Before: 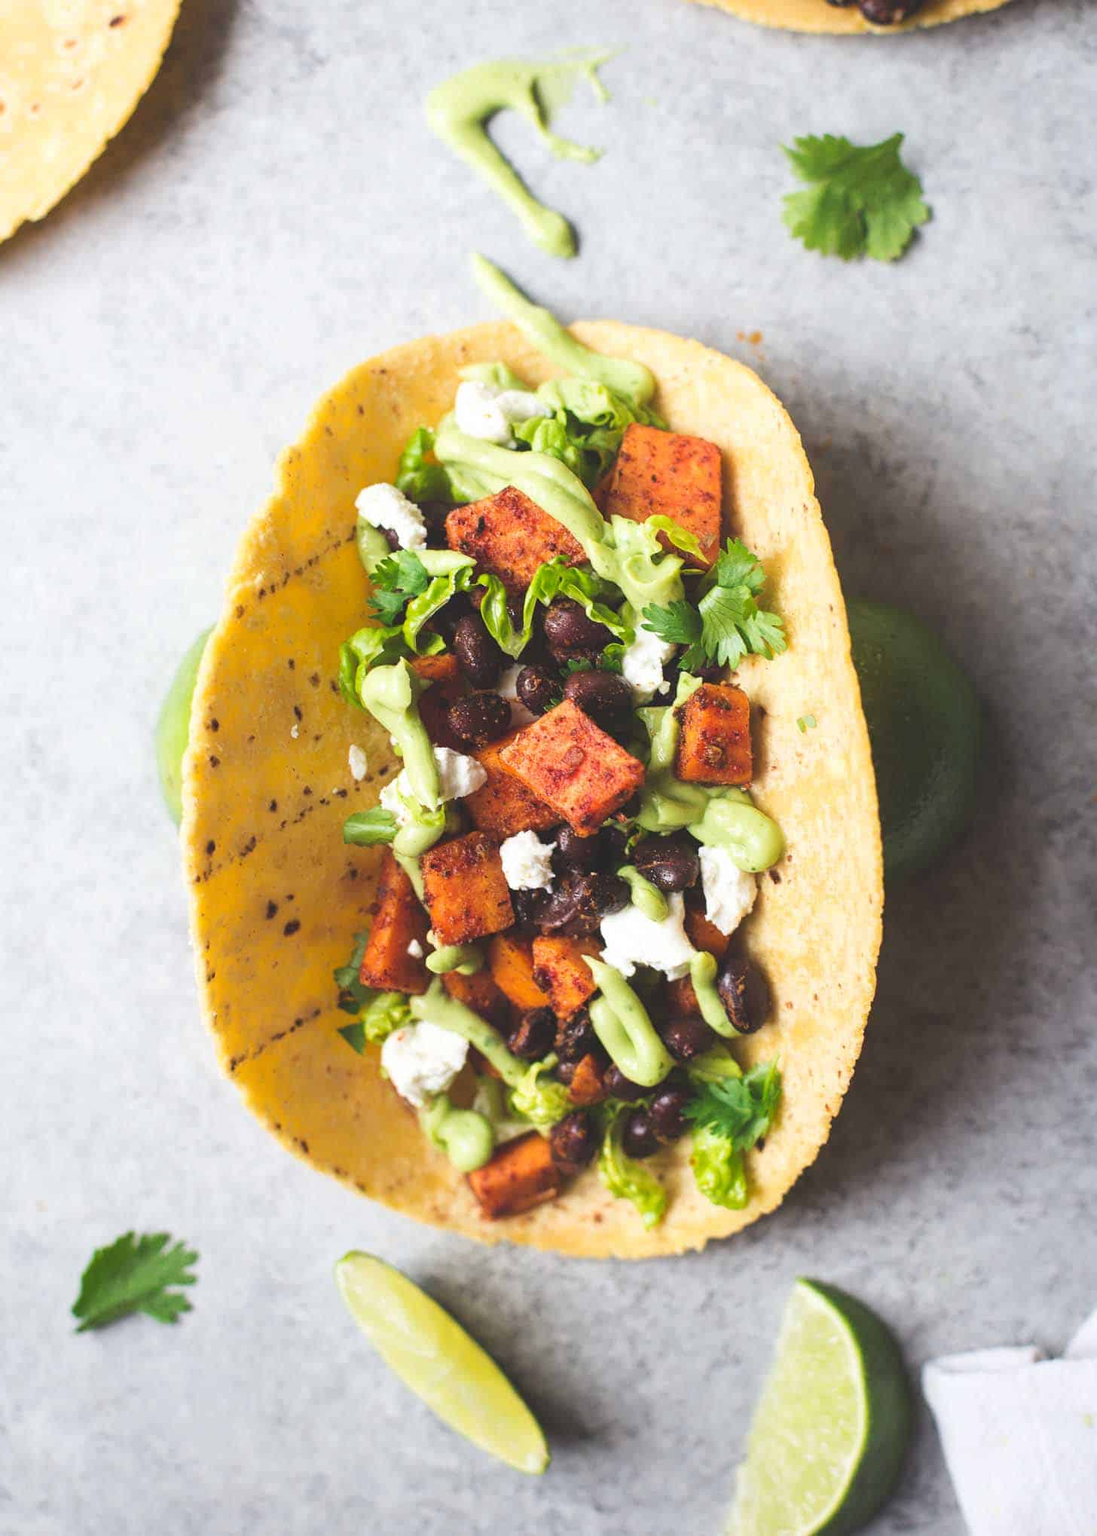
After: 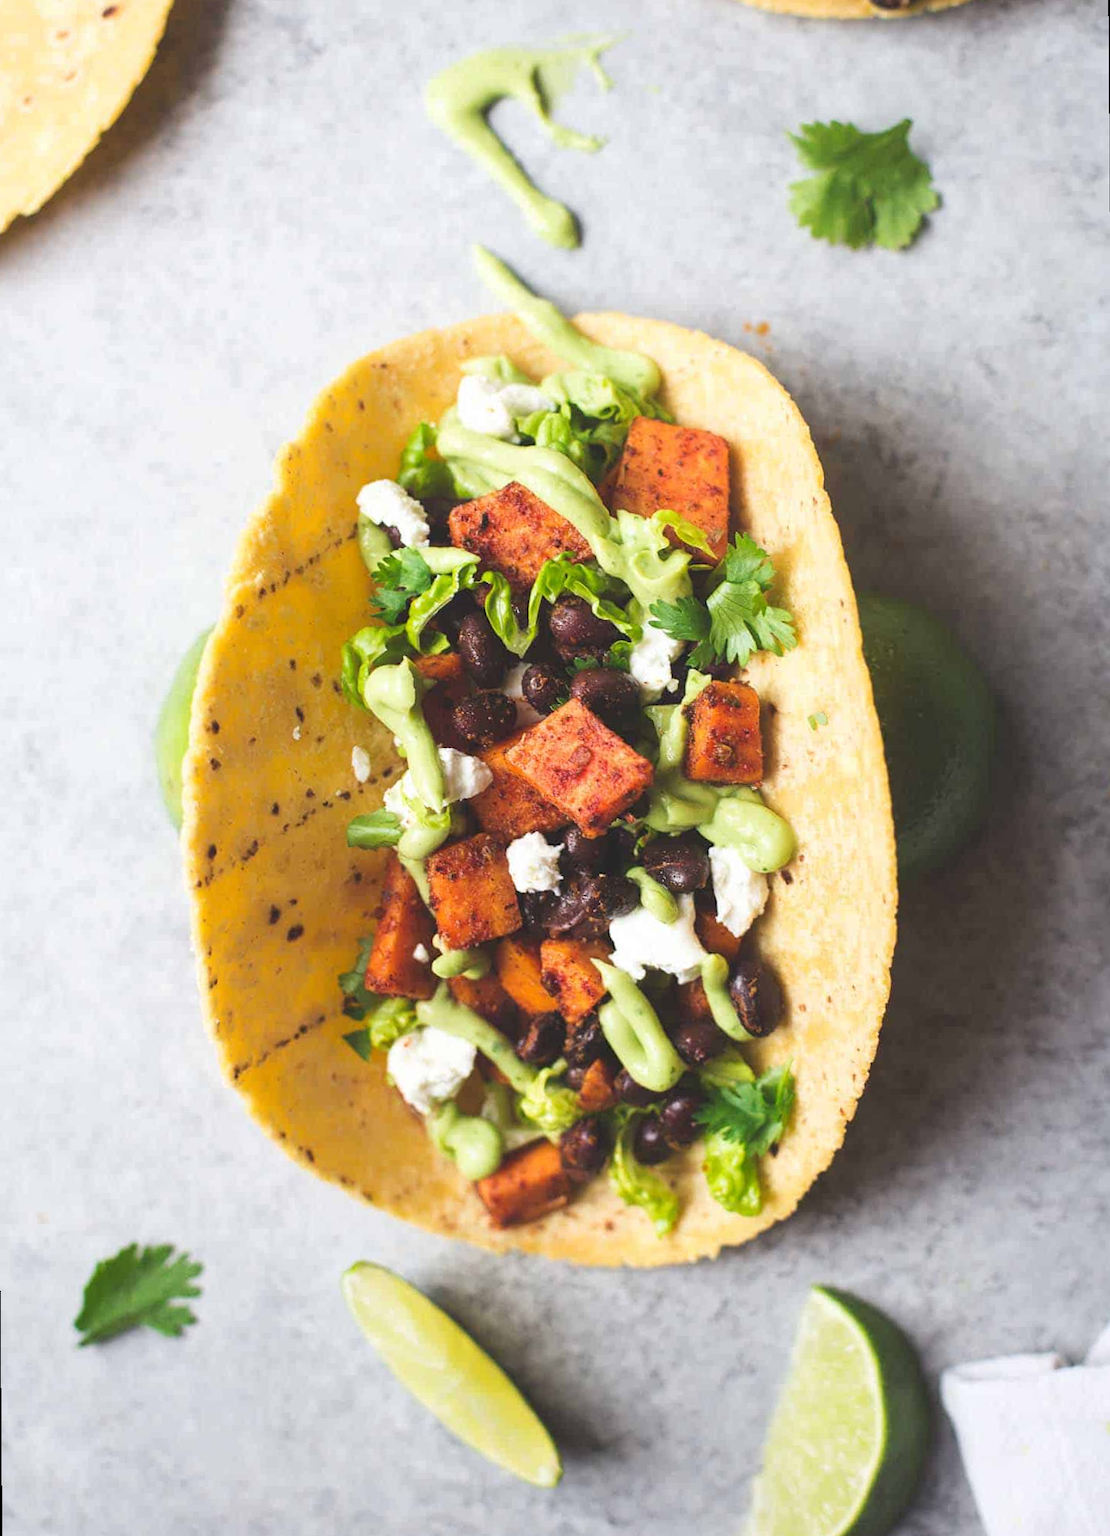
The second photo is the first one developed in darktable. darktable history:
rotate and perspective: rotation -0.45°, automatic cropping original format, crop left 0.008, crop right 0.992, crop top 0.012, crop bottom 0.988
exposure: compensate exposure bias true, compensate highlight preservation false
